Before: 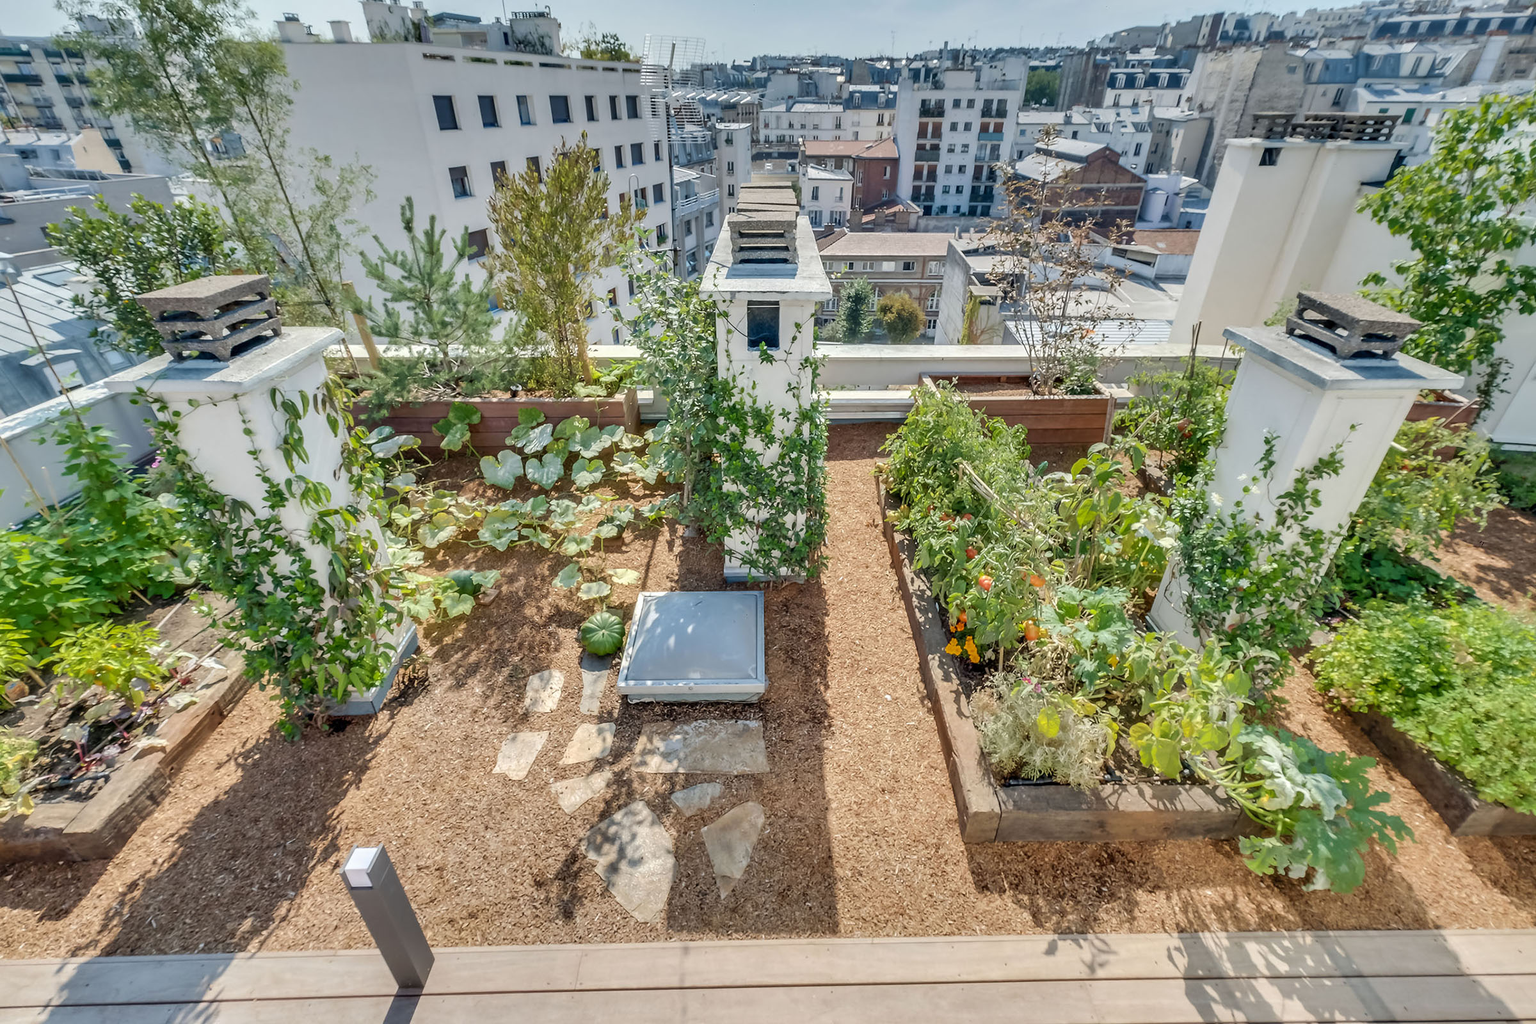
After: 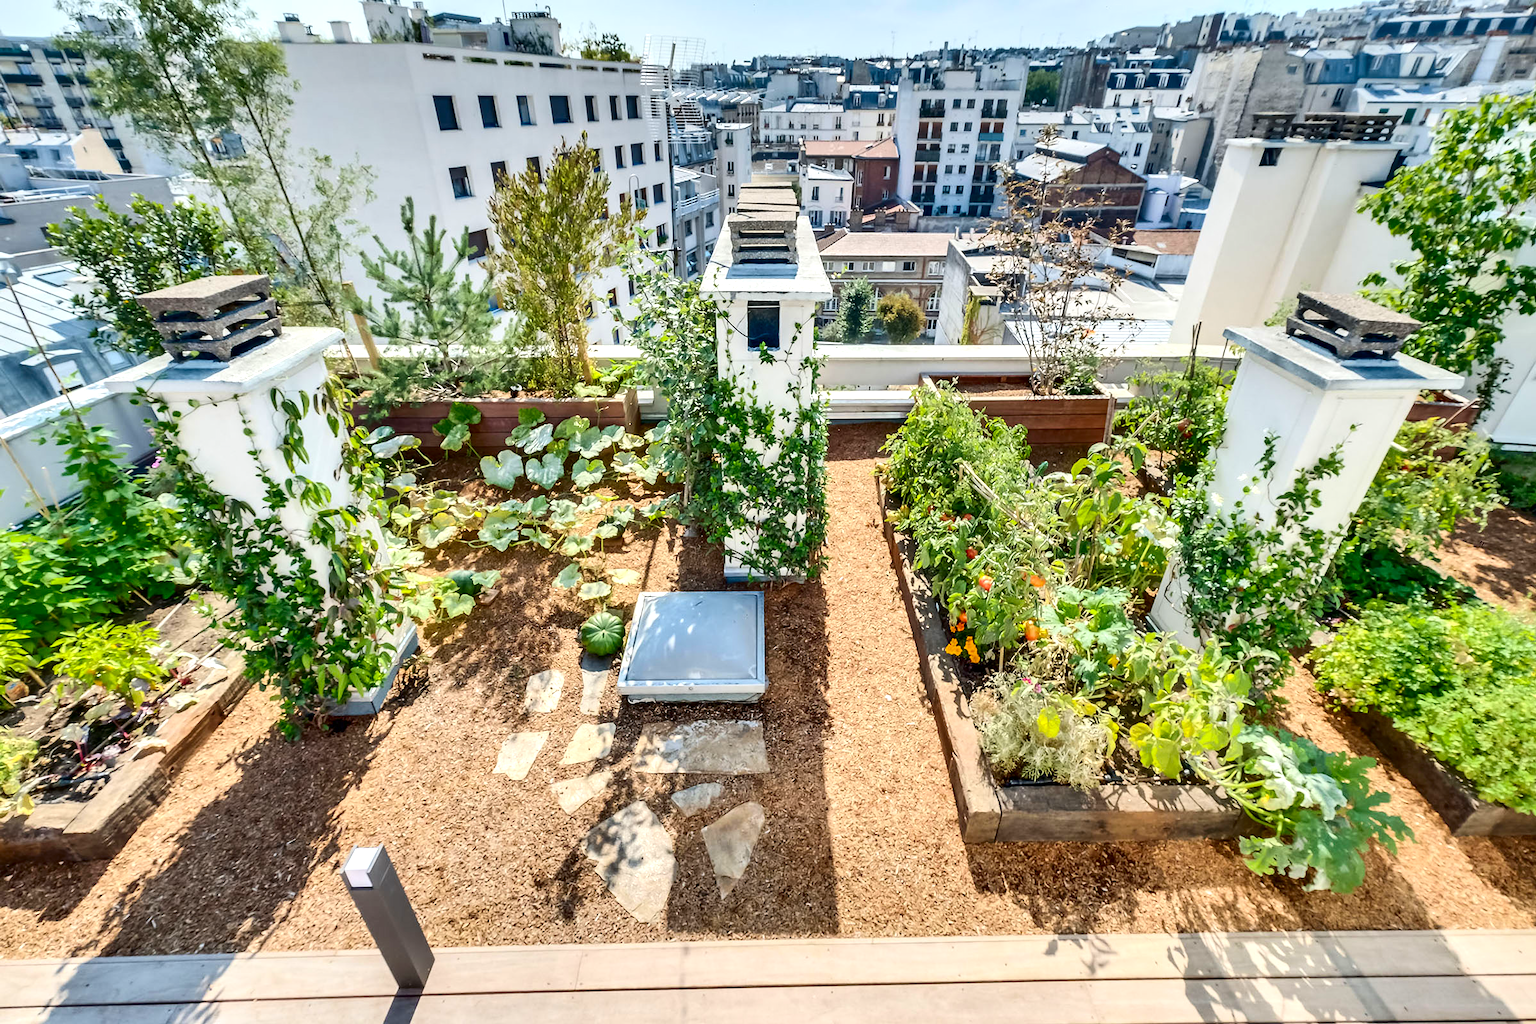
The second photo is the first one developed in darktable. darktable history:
exposure: black level correction 0, exposure 0.5 EV, compensate exposure bias true, compensate highlight preservation false
contrast brightness saturation: contrast 0.21, brightness -0.11, saturation 0.21
